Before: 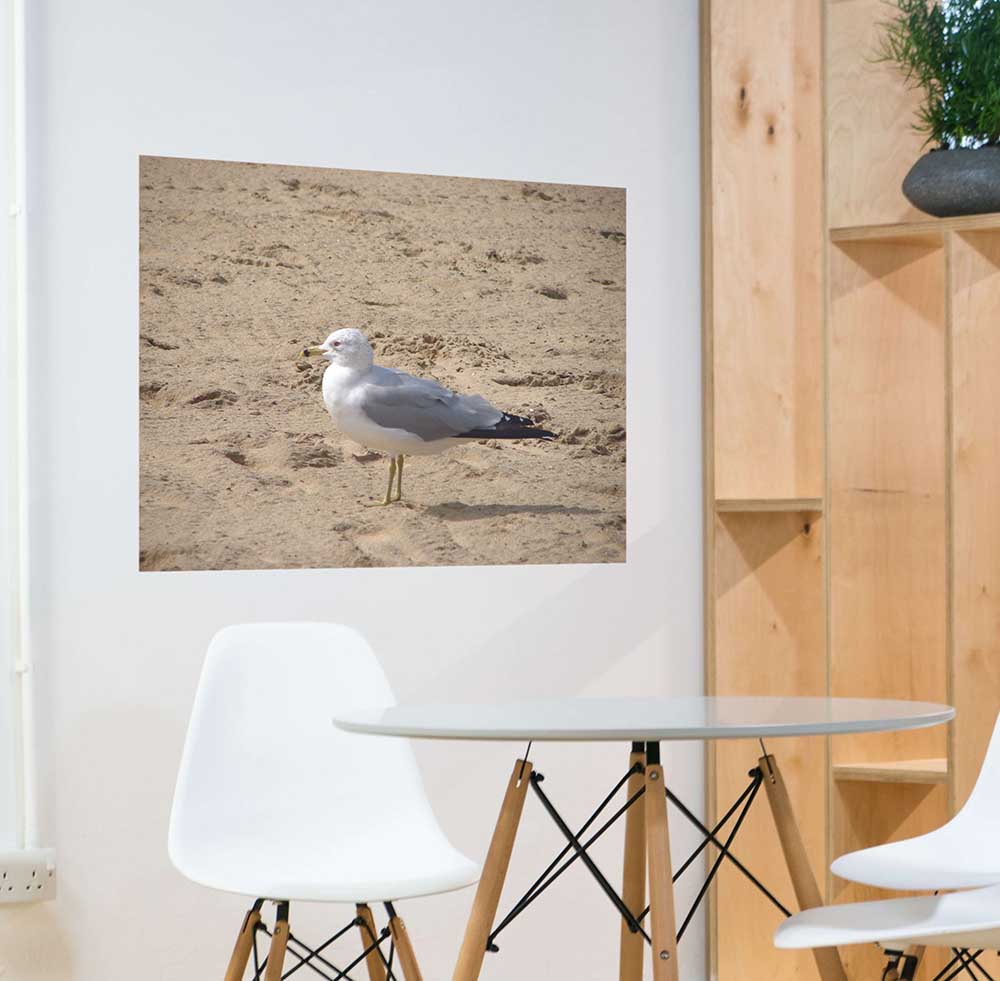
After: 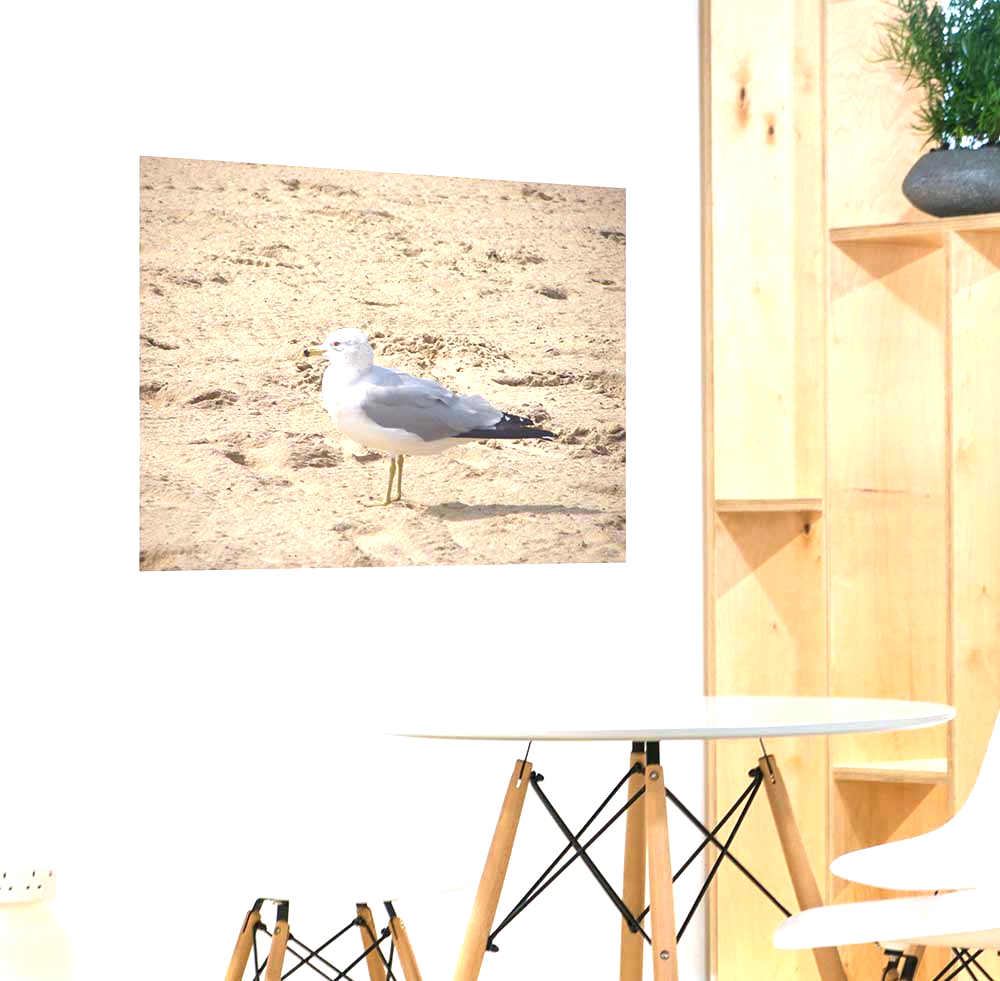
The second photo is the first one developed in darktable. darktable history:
exposure: black level correction 0, exposure 1.097 EV, compensate highlight preservation false
